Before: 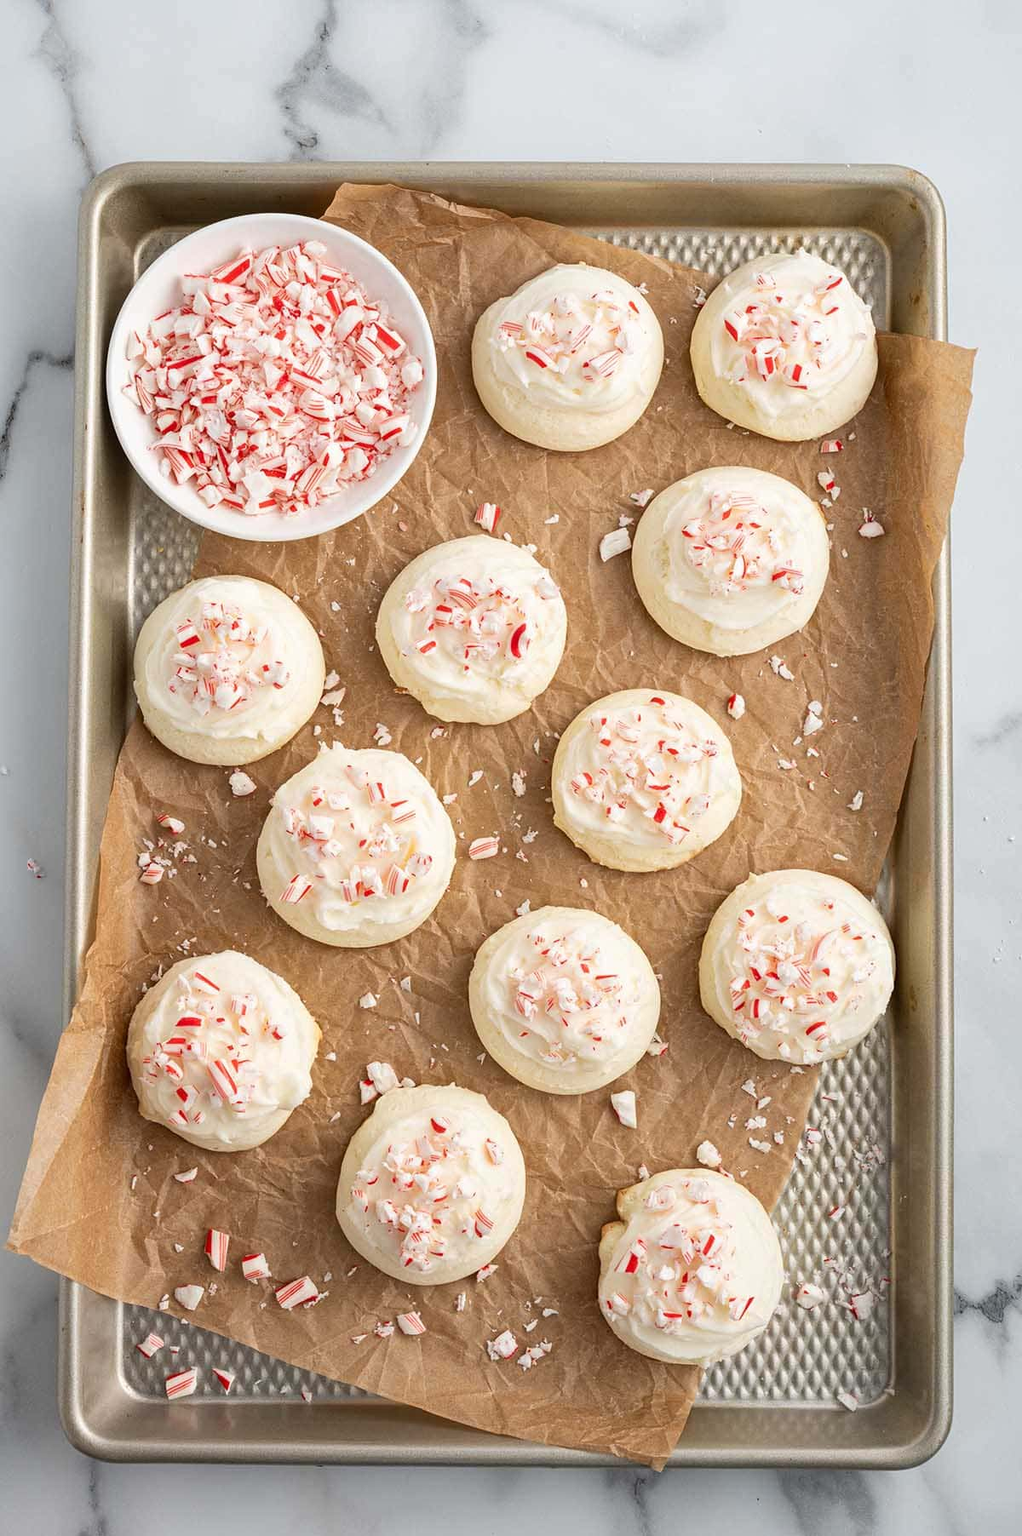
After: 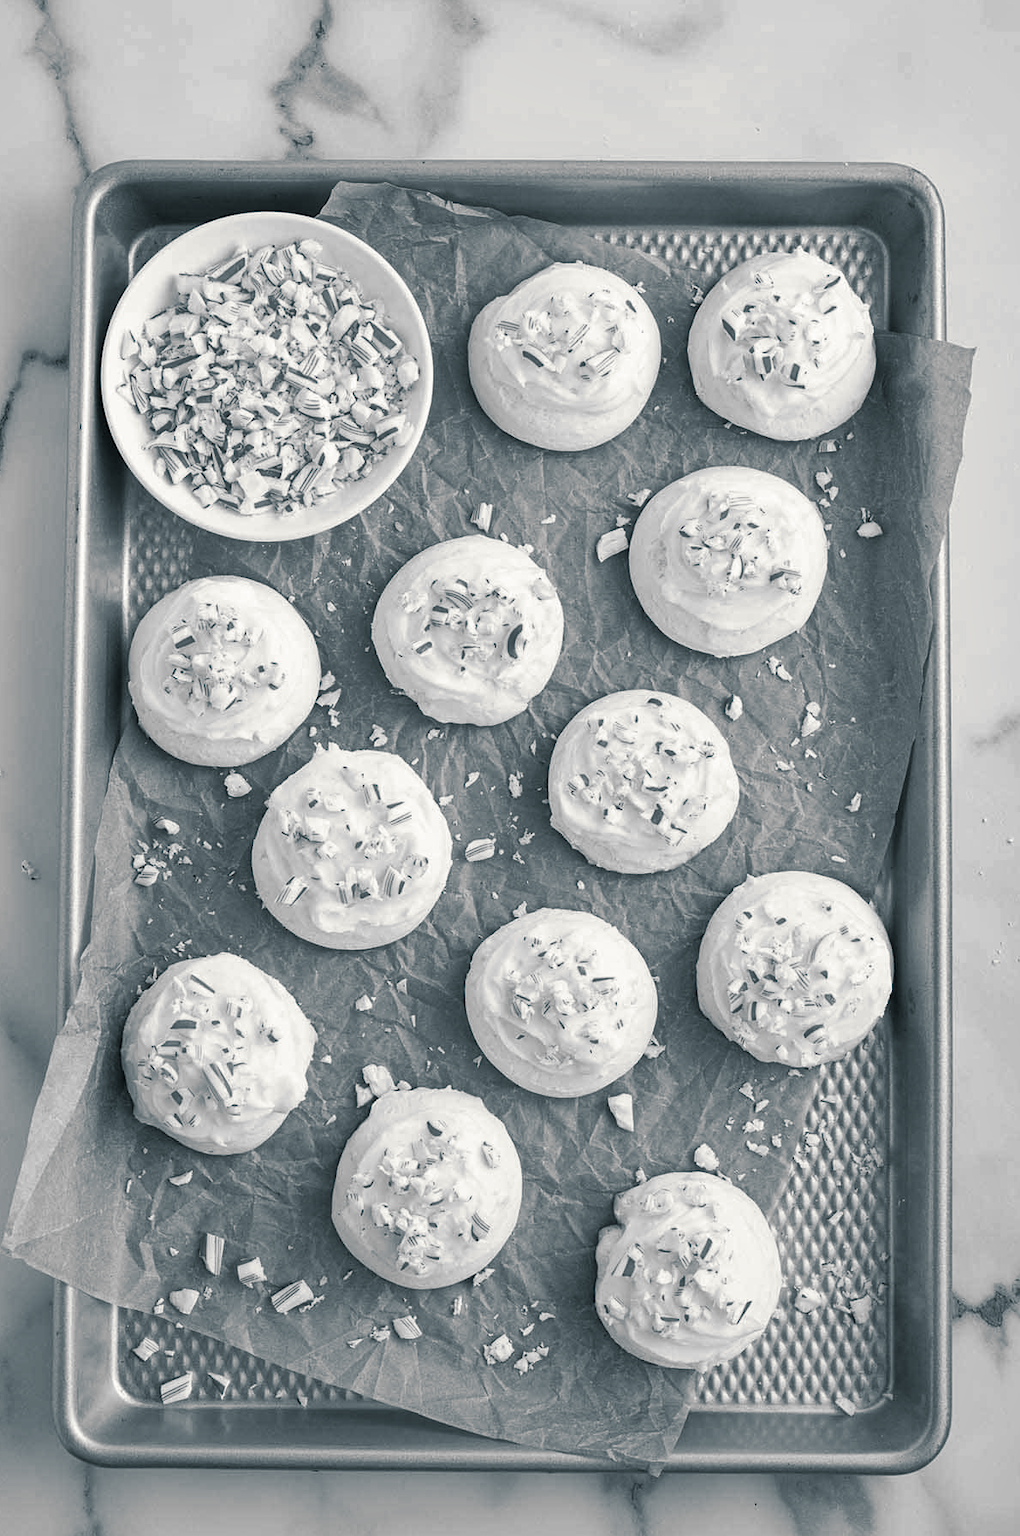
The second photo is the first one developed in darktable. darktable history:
split-toning: shadows › hue 205.2°, shadows › saturation 0.29, highlights › hue 50.4°, highlights › saturation 0.38, balance -49.9
monochrome: a 2.21, b -1.33, size 2.2
crop and rotate: left 0.614%, top 0.179%, bottom 0.309%
shadows and highlights: shadows 60, soften with gaussian
